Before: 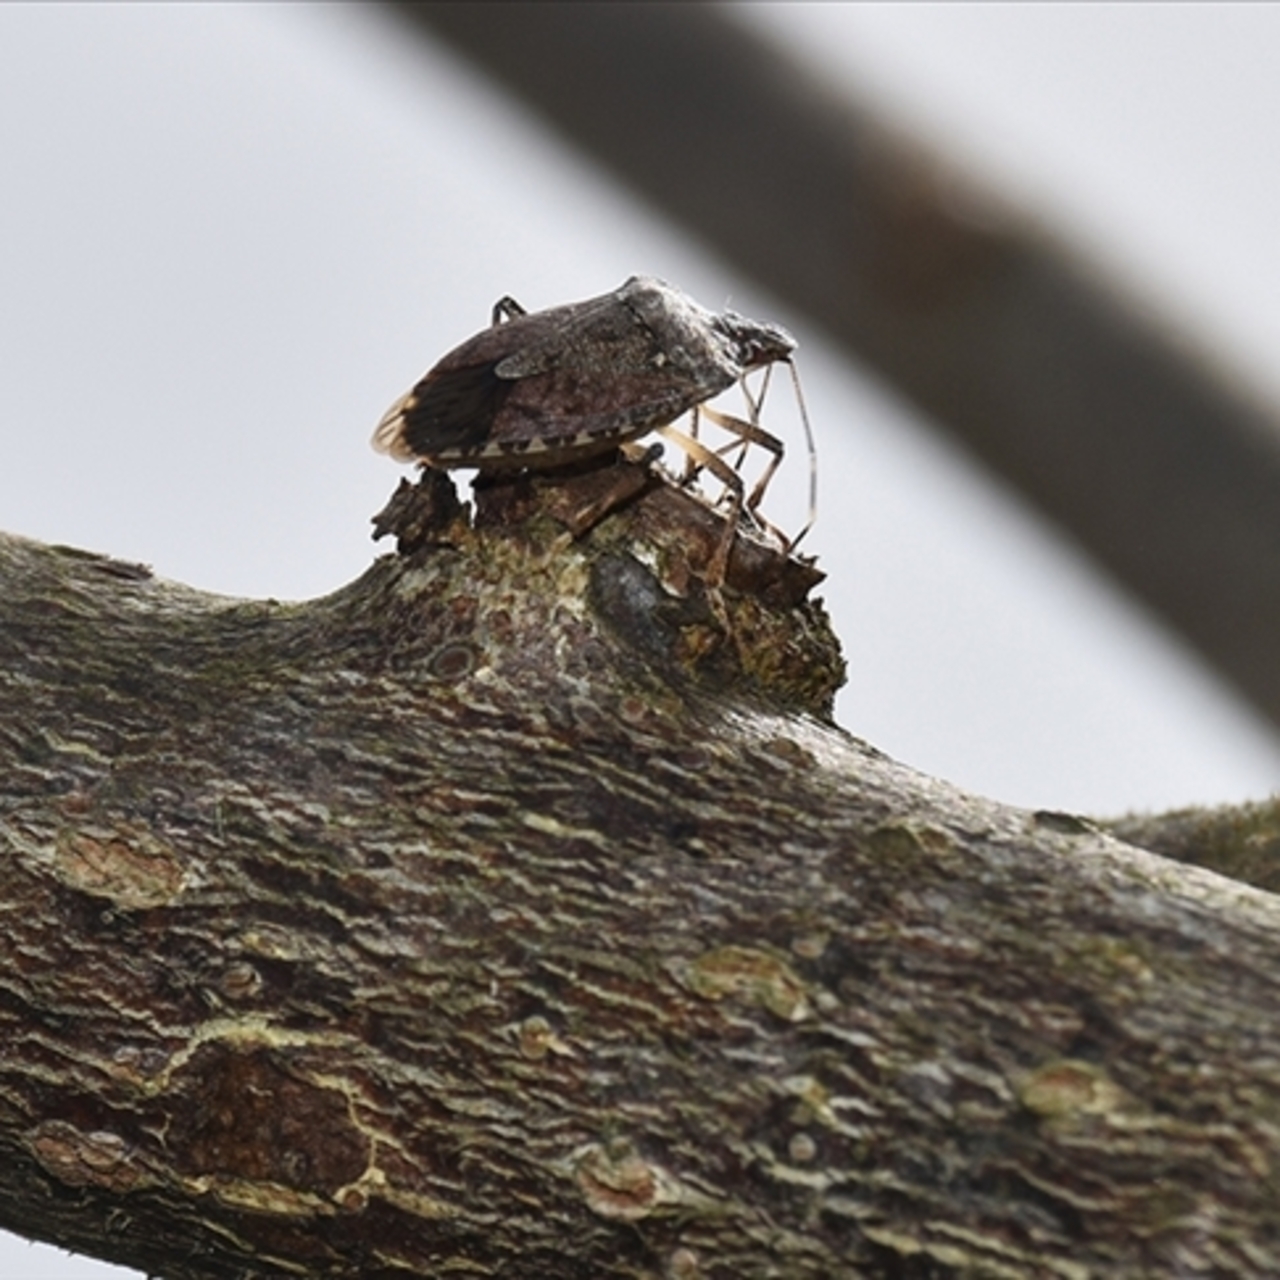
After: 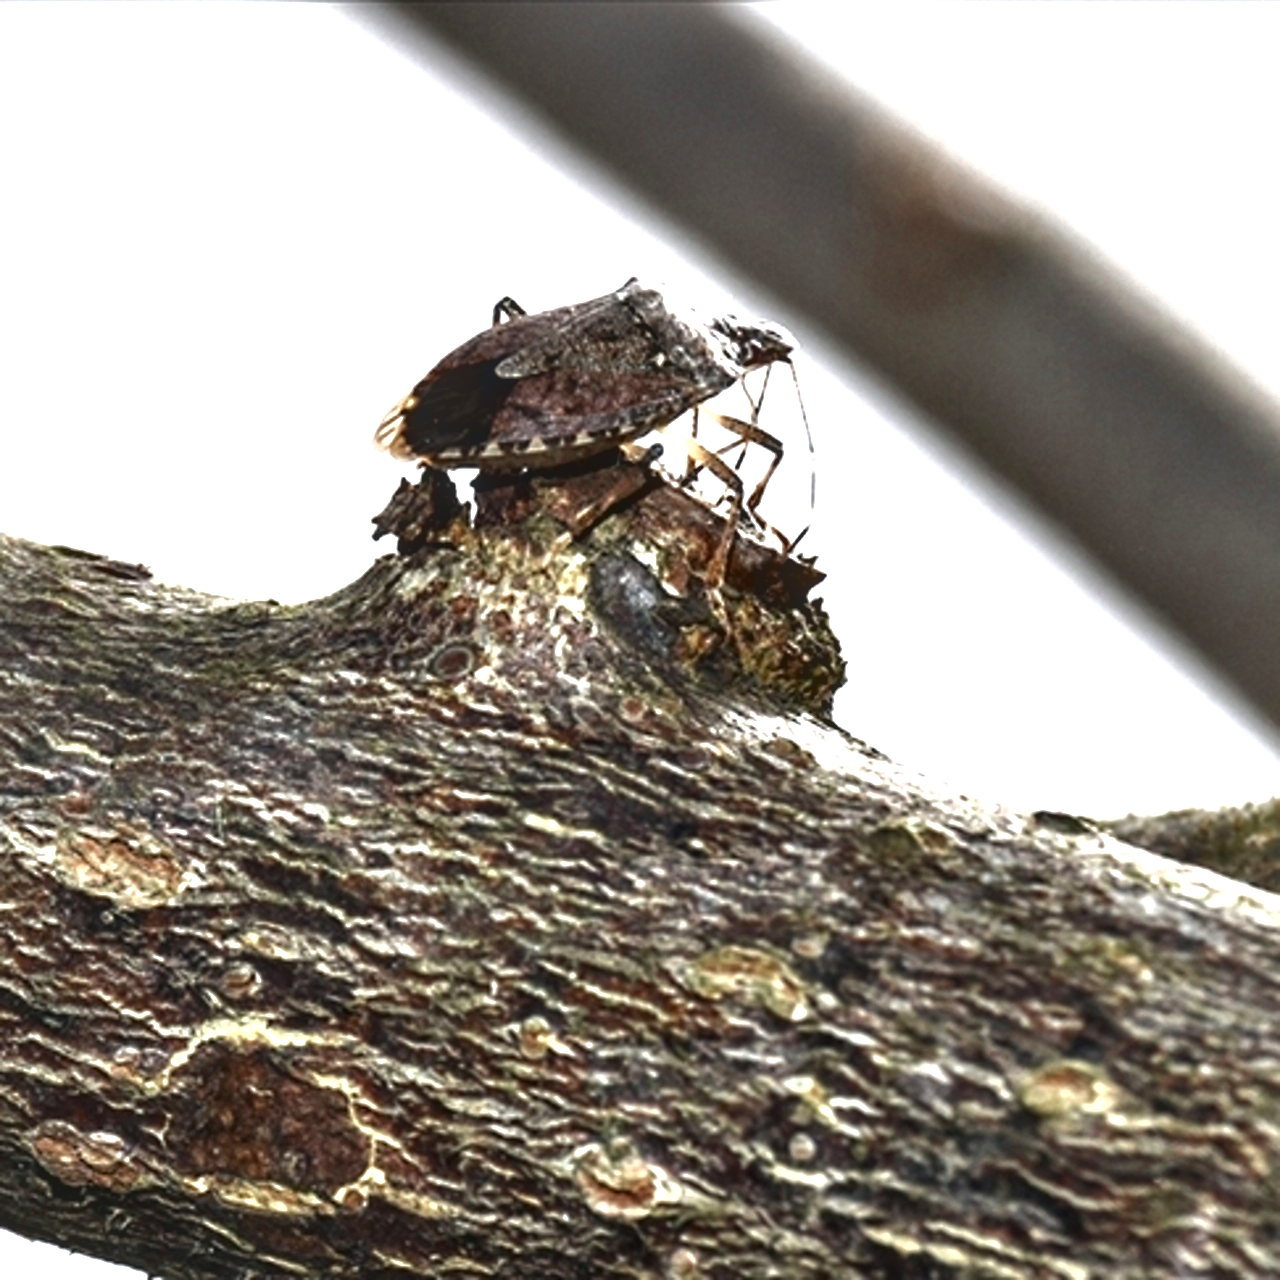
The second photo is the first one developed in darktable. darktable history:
color zones: curves: ch0 [(0, 0.5) (0.125, 0.4) (0.25, 0.5) (0.375, 0.4) (0.5, 0.4) (0.625, 0.6) (0.75, 0.6) (0.875, 0.5)]; ch1 [(0, 0.4) (0.125, 0.5) (0.25, 0.4) (0.375, 0.4) (0.5, 0.4) (0.625, 0.4) (0.75, 0.5) (0.875, 0.4)]; ch2 [(0, 0.6) (0.125, 0.5) (0.25, 0.5) (0.375, 0.6) (0.5, 0.6) (0.625, 0.5) (0.75, 0.5) (0.875, 0.5)]
exposure: black level correction 0, exposure 1.2 EV, compensate highlight preservation false
sharpen: radius 5.312, amount 0.311, threshold 26.261
shadows and highlights: shadows 25.78, white point adjustment -2.88, highlights -29.7
tone equalizer: smoothing diameter 24.89%, edges refinement/feathering 8.98, preserve details guided filter
contrast brightness saturation: brightness -0.091
contrast equalizer: y [[0.6 ×6], [0.55 ×6], [0 ×6], [0 ×6], [0 ×6]]
local contrast: detail 109%
